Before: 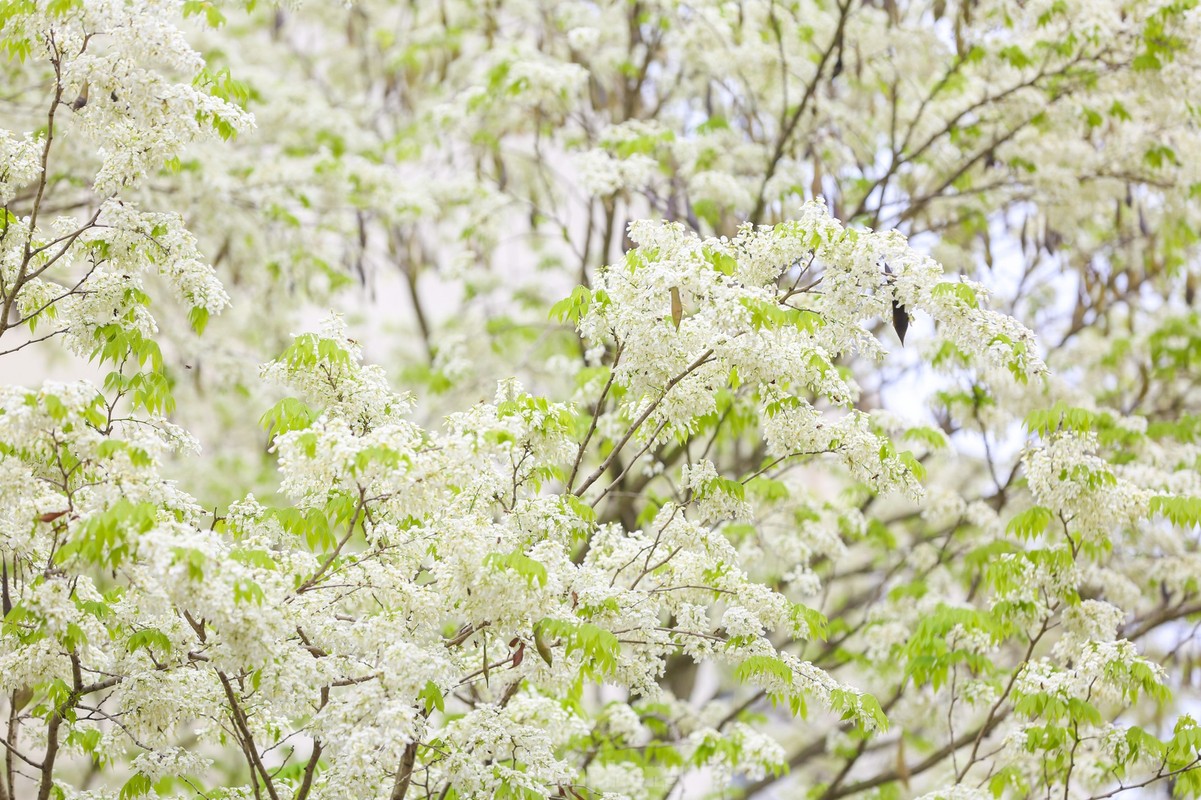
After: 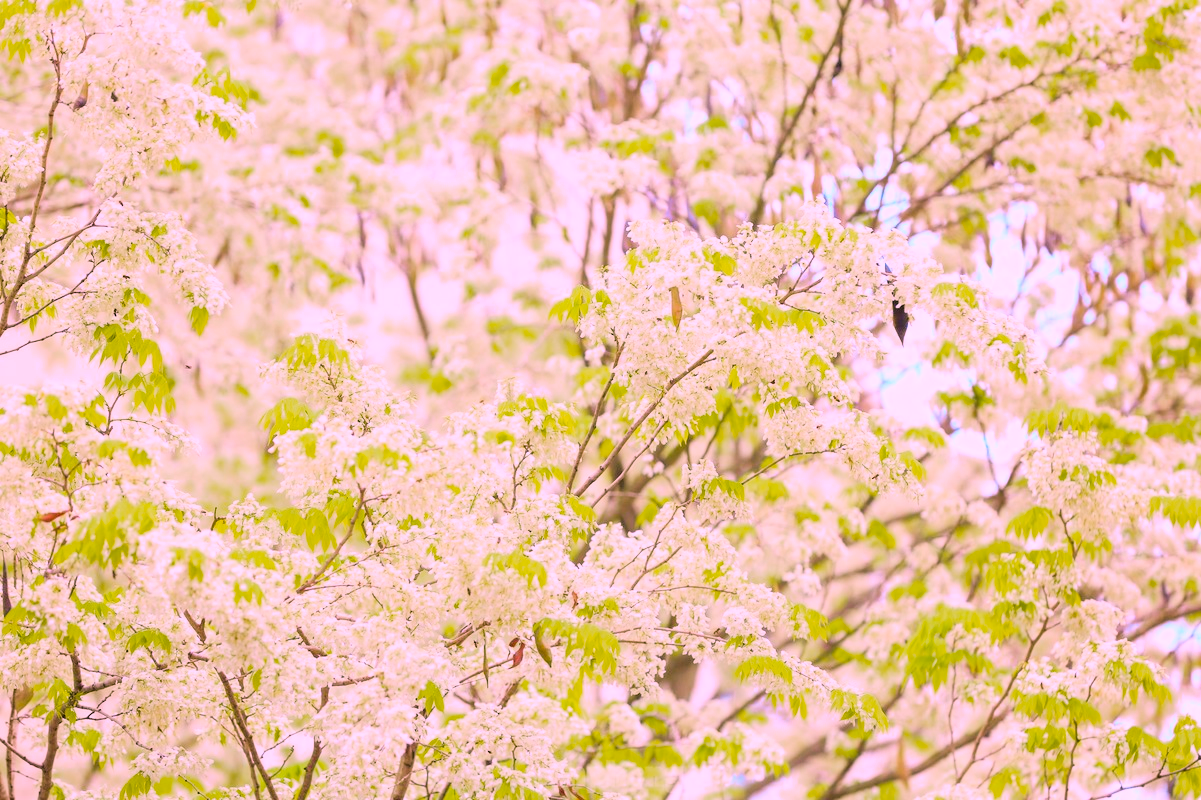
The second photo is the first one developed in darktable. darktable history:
white balance: red 1.188, blue 1.11
shadows and highlights: shadows -20, white point adjustment -2, highlights -35
contrast brightness saturation: contrast 0.24, brightness 0.26, saturation 0.39
color zones: curves: ch0 [(0.254, 0.492) (0.724, 0.62)]; ch1 [(0.25, 0.528) (0.719, 0.796)]; ch2 [(0, 0.472) (0.25, 0.5) (0.73, 0.184)]
filmic rgb: black relative exposure -7.65 EV, white relative exposure 4.56 EV, hardness 3.61
